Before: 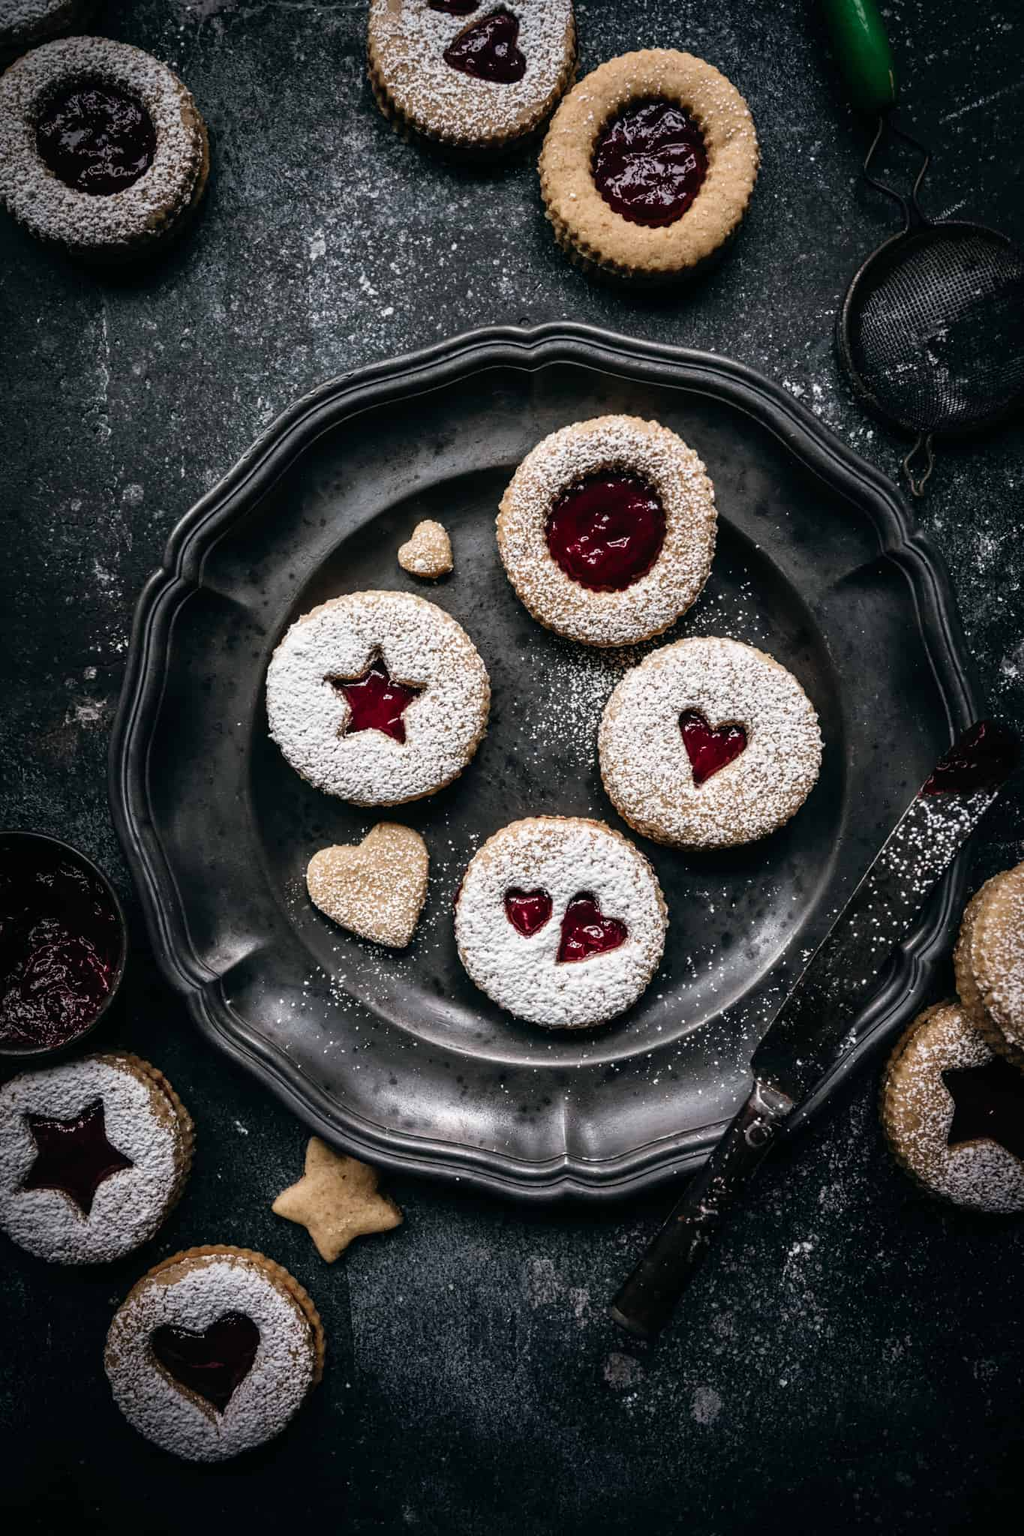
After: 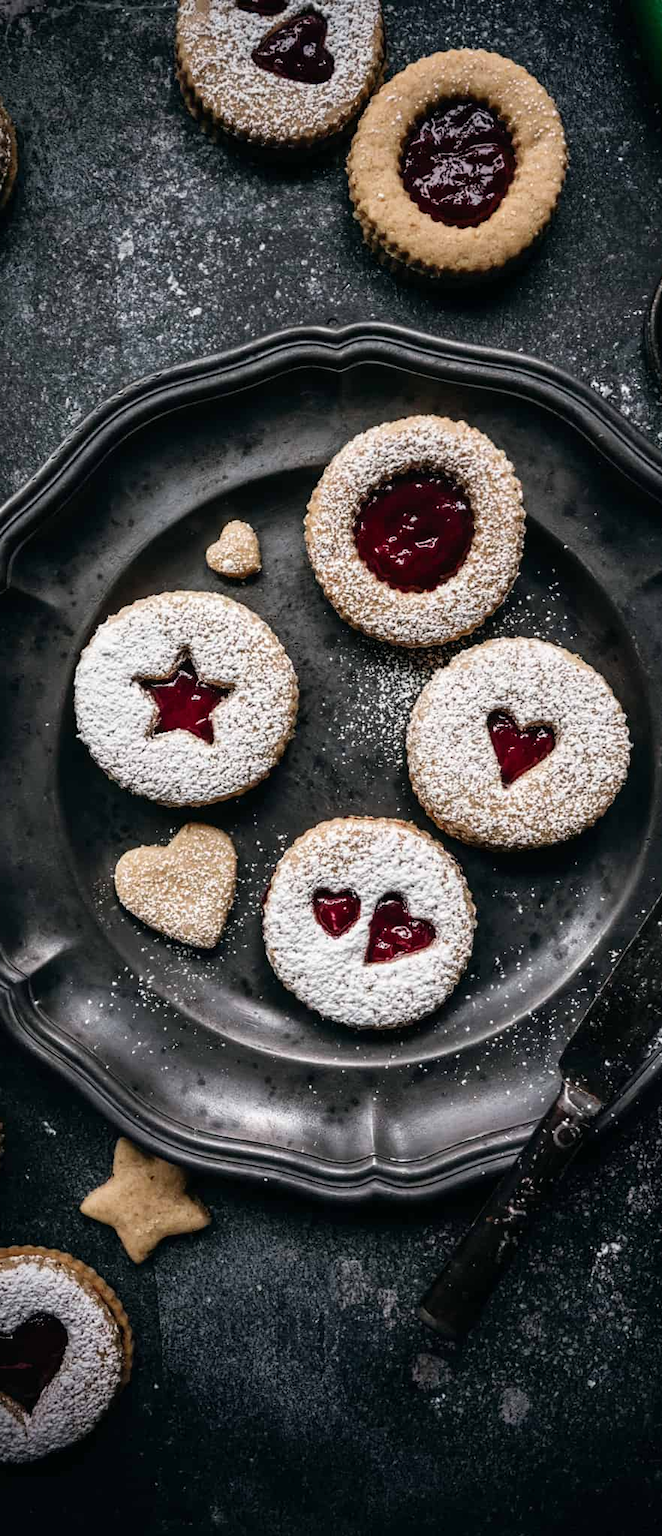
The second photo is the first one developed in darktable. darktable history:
crop and rotate: left 18.774%, right 16.491%
